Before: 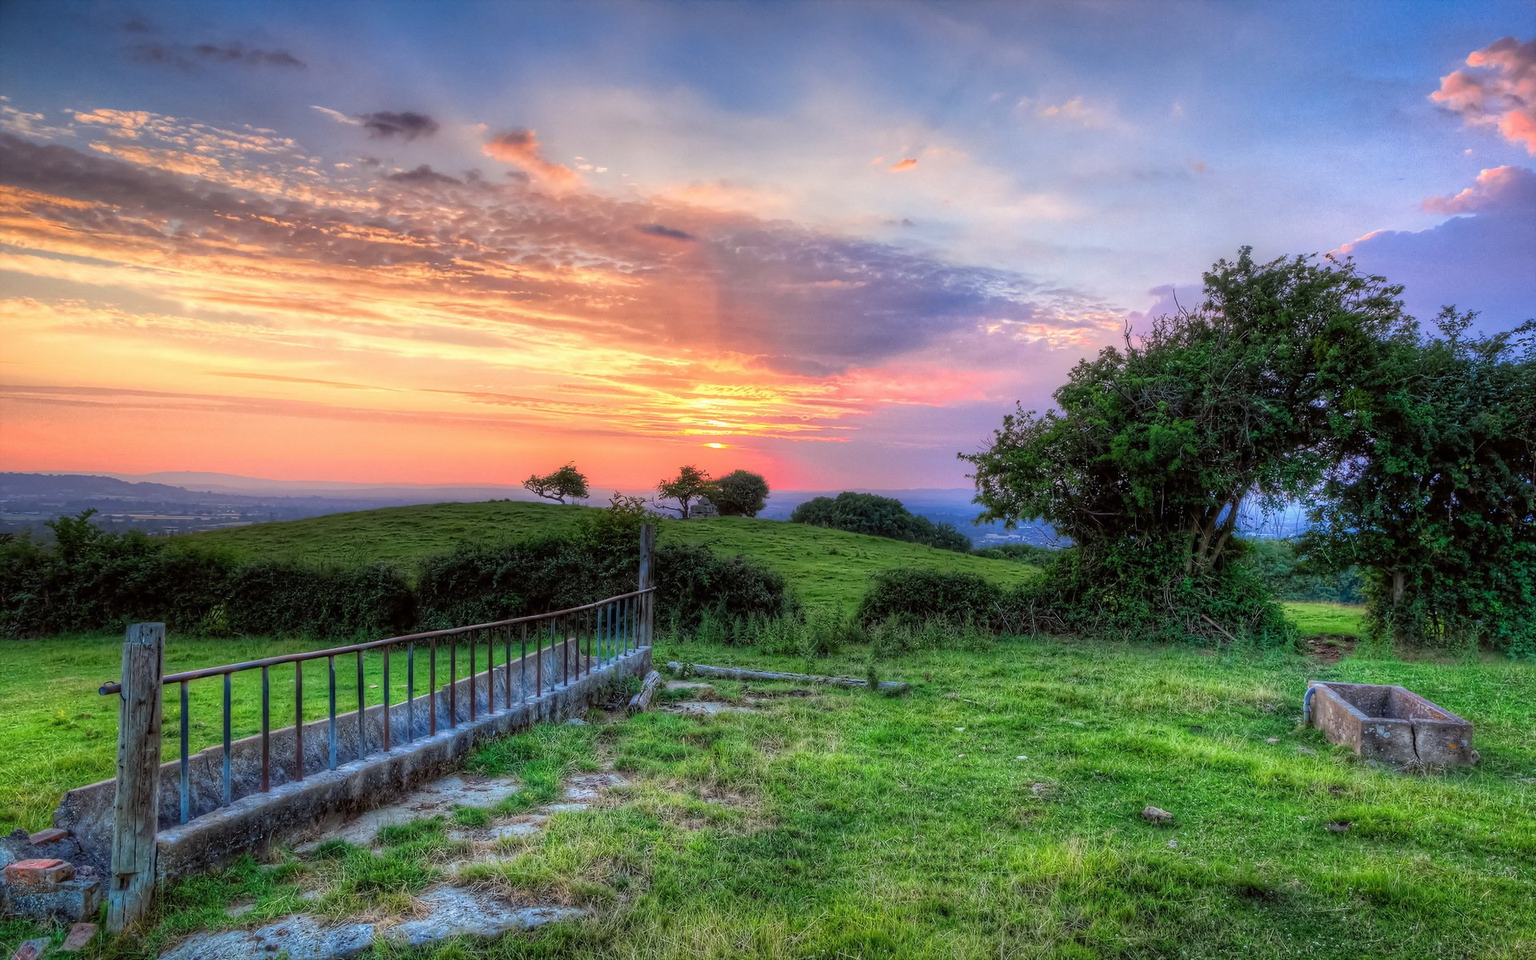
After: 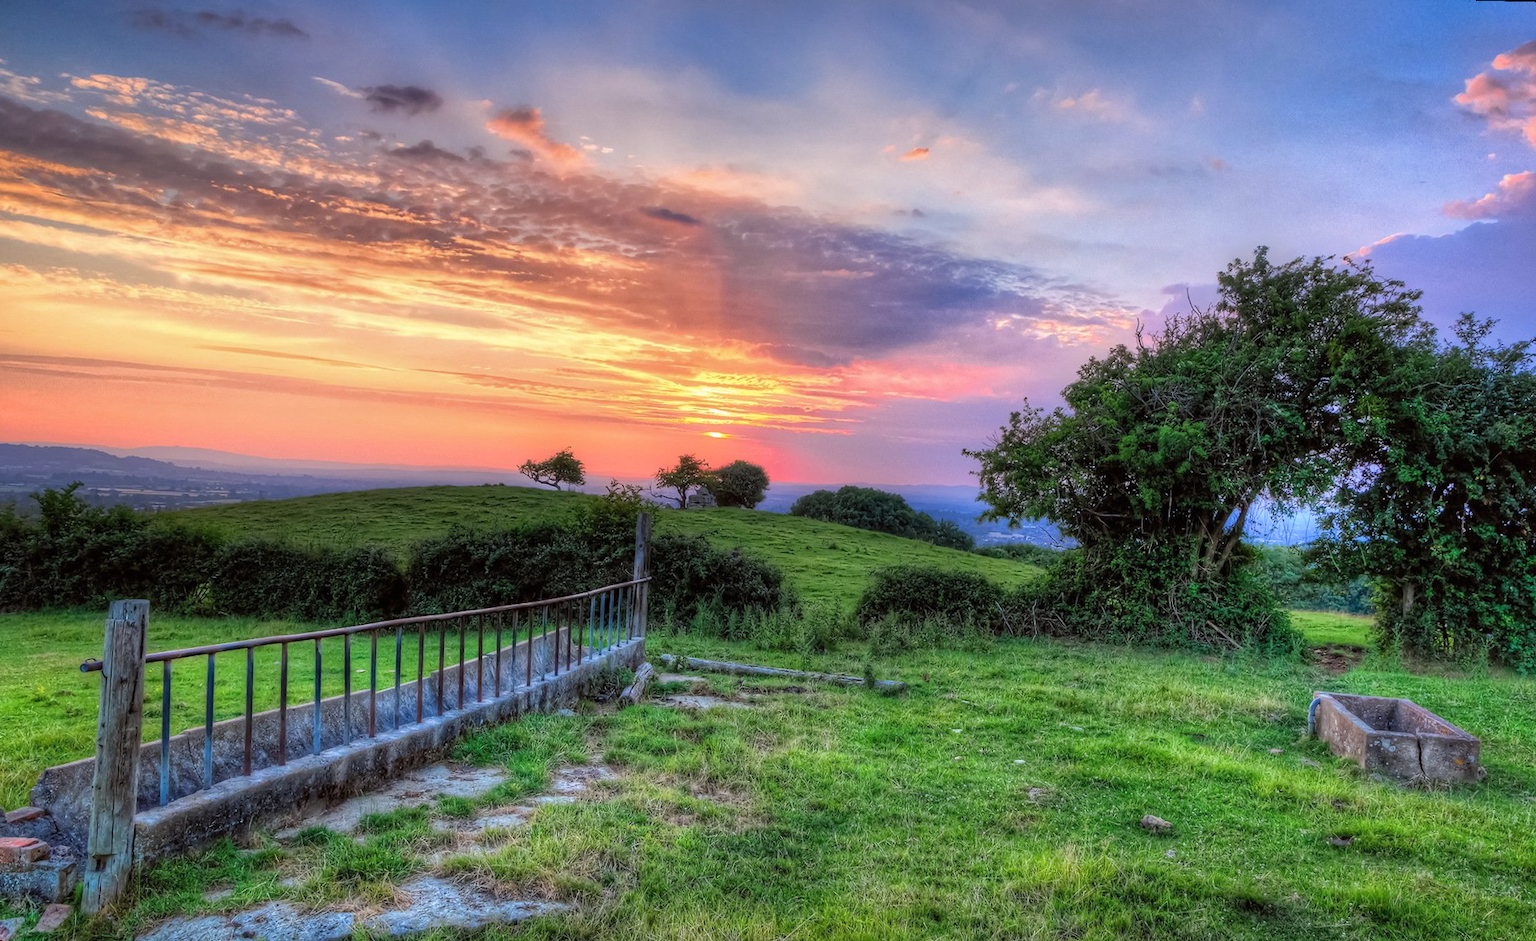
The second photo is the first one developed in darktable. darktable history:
rotate and perspective: rotation 1.57°, crop left 0.018, crop right 0.982, crop top 0.039, crop bottom 0.961
white balance: red 1.009, blue 1.027
shadows and highlights: soften with gaussian
